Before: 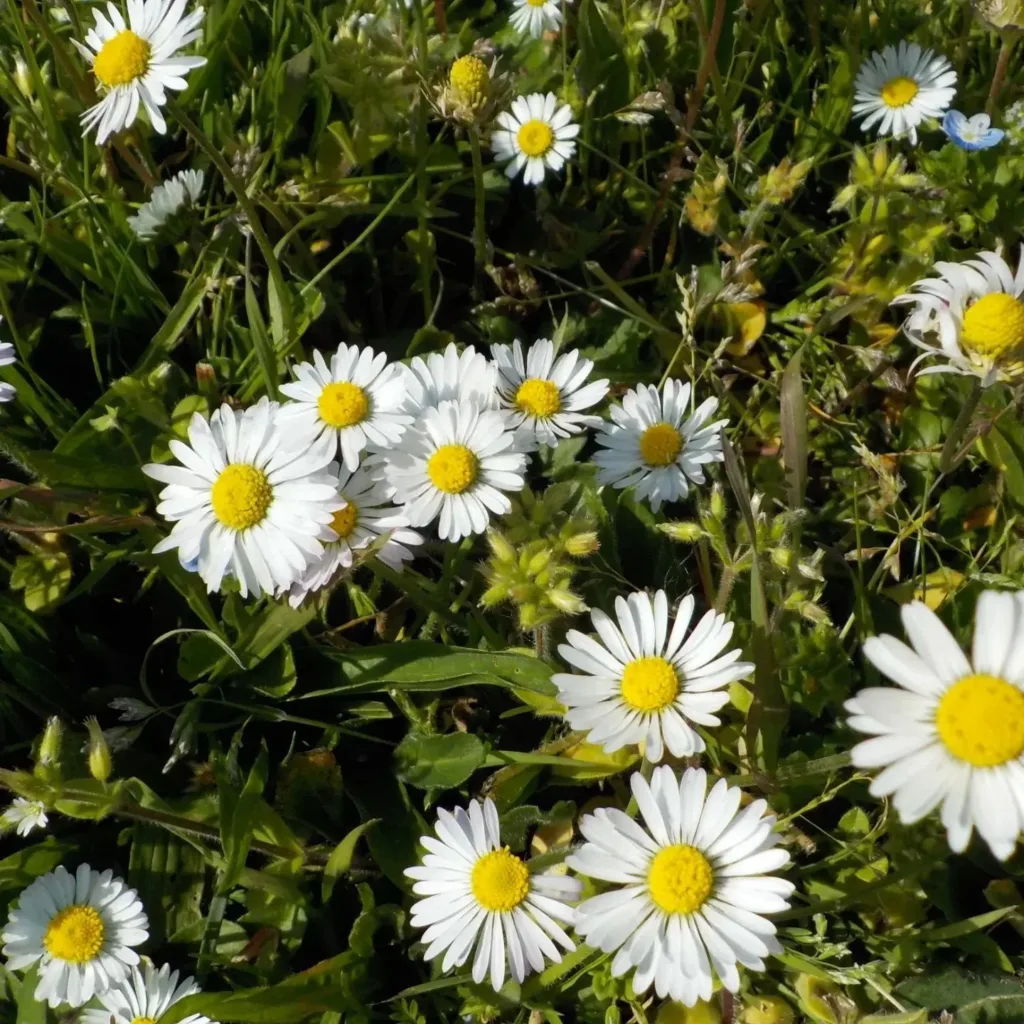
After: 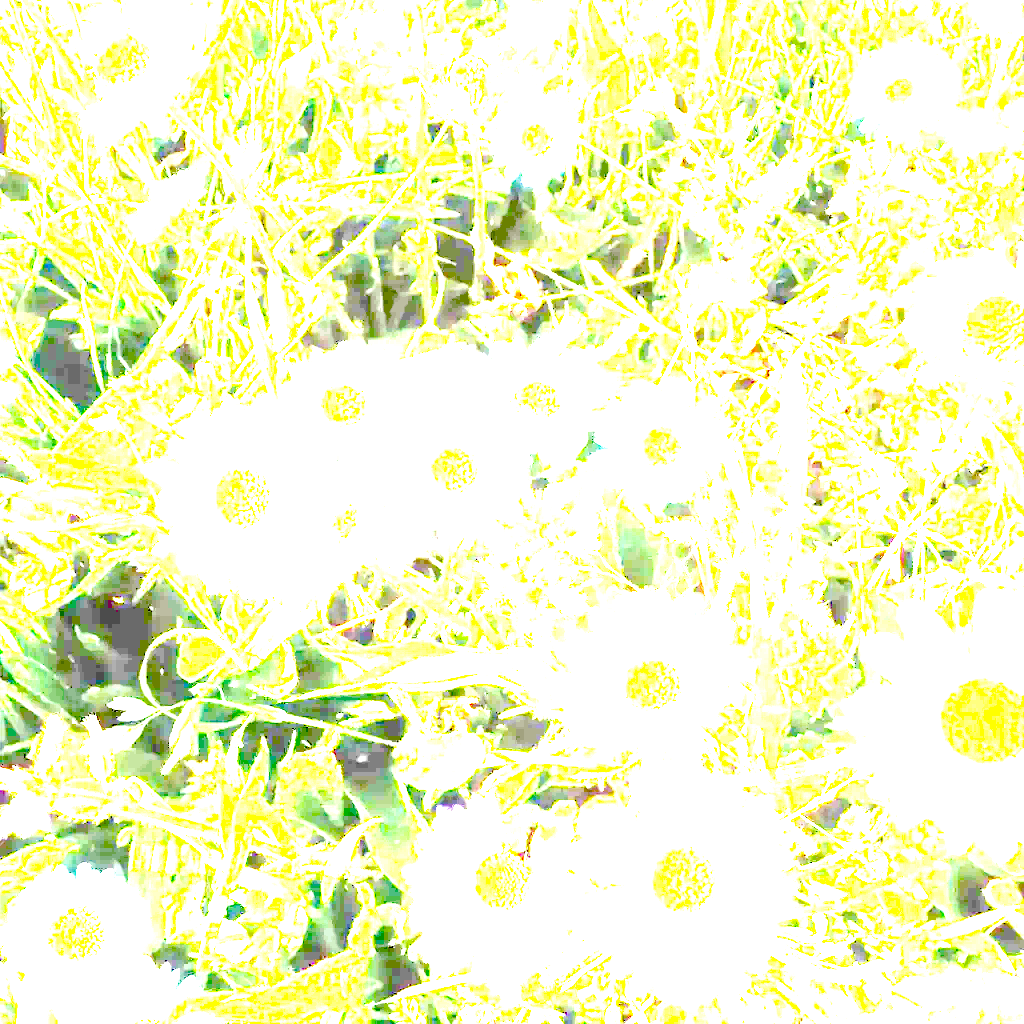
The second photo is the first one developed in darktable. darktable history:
exposure: exposure 7.897 EV, compensate highlight preservation false
